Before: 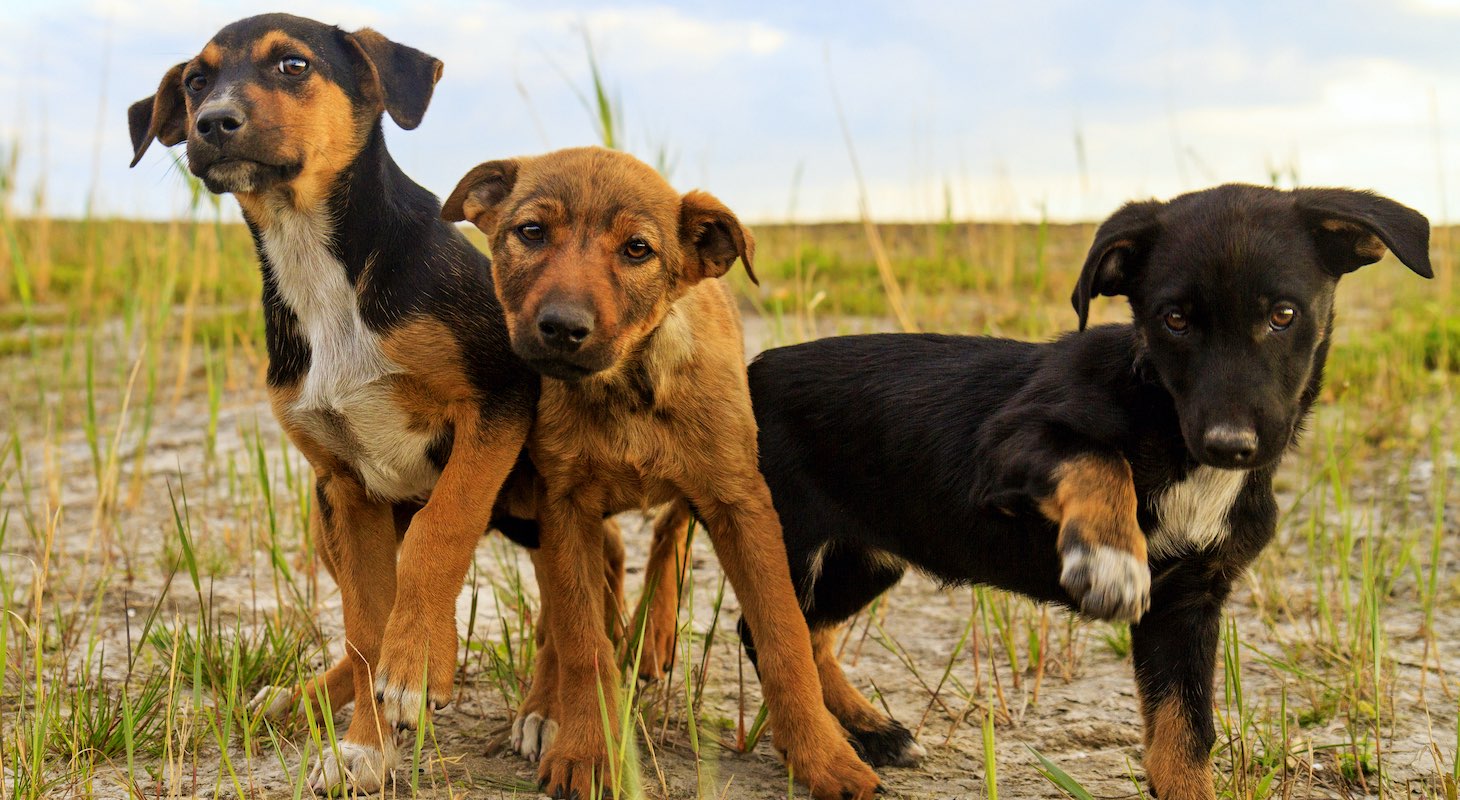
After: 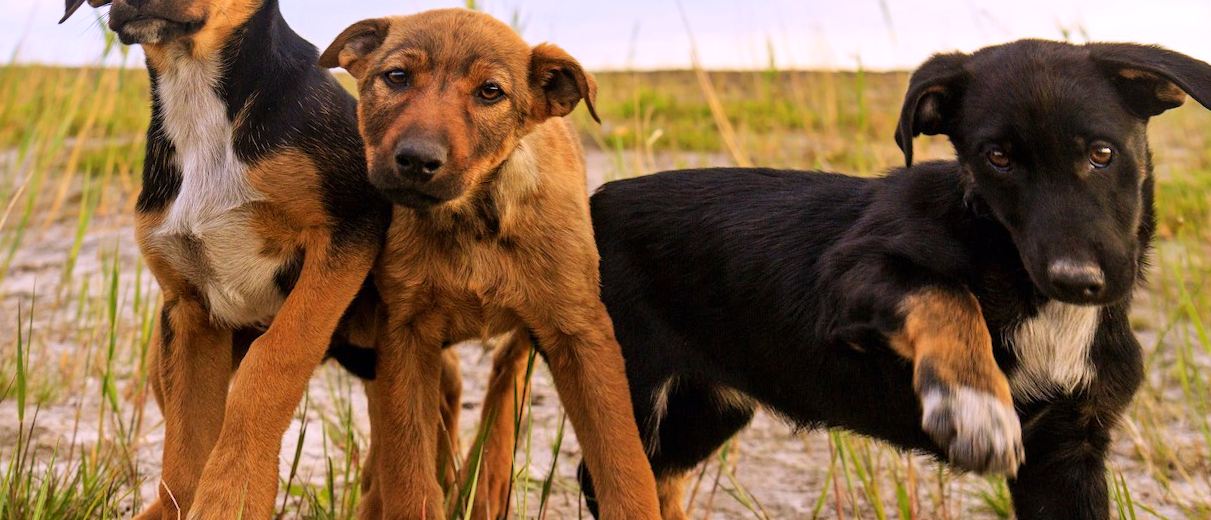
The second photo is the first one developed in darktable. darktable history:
crop: top 11.166%, bottom 22.168%
rotate and perspective: rotation 0.72°, lens shift (vertical) -0.352, lens shift (horizontal) -0.051, crop left 0.152, crop right 0.859, crop top 0.019, crop bottom 0.964
white balance: red 1.066, blue 1.119
